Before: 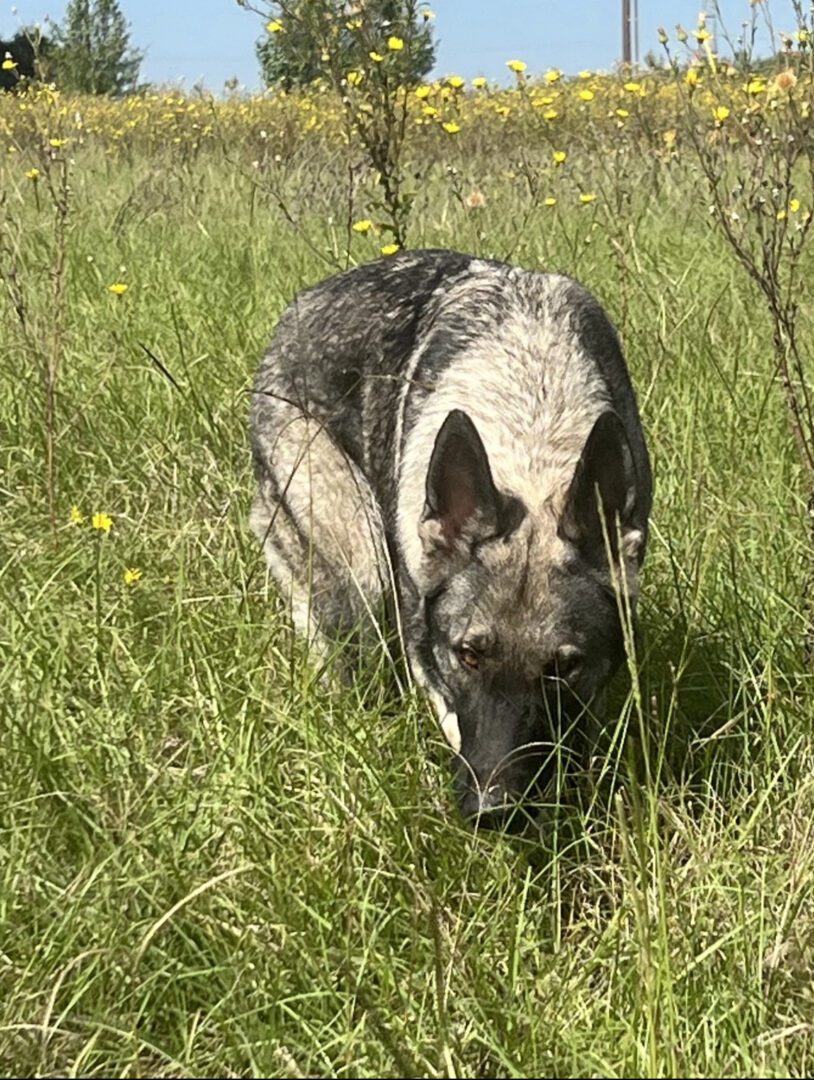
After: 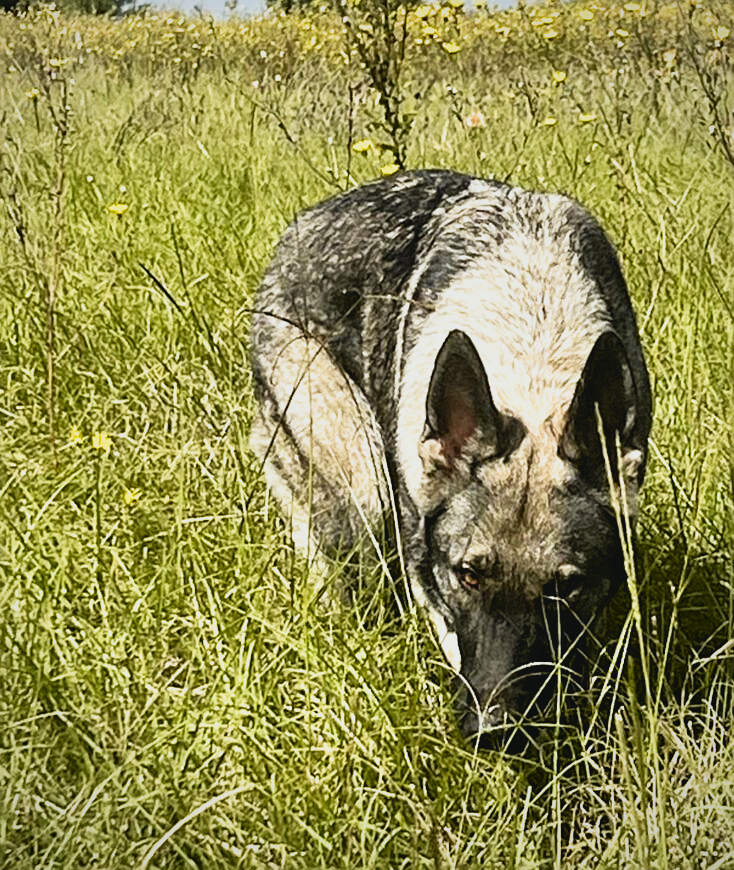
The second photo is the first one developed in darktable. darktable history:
shadows and highlights: shadows 43.47, white point adjustment -1.32, soften with gaussian
sharpen: on, module defaults
vignetting: fall-off radius 61.17%, brightness -0.424, saturation -0.193, center (-0.031, -0.045), unbound false
crop: top 7.496%, right 9.796%, bottom 11.947%
filmic rgb: black relative exposure -5.14 EV, white relative exposure 3.17 EV, hardness 3.47, contrast 1.184, highlights saturation mix -48.85%
exposure: exposure 0.693 EV, compensate highlight preservation false
contrast brightness saturation: contrast -0.119
tone curve: curves: ch0 [(0, 0) (0.227, 0.17) (0.766, 0.774) (1, 1)]; ch1 [(0, 0) (0.114, 0.127) (0.437, 0.452) (0.498, 0.495) (0.579, 0.602) (1, 1)]; ch2 [(0, 0) (0.233, 0.259) (0.493, 0.492) (0.568, 0.596) (1, 1)], color space Lab, independent channels, preserve colors none
